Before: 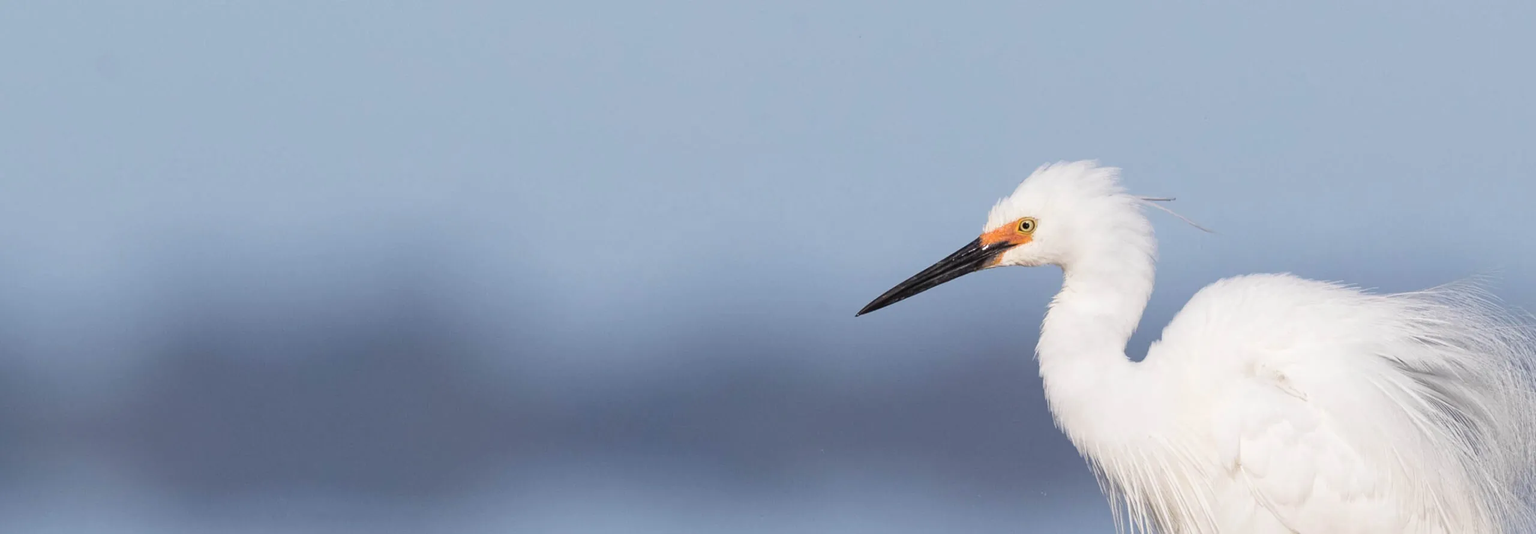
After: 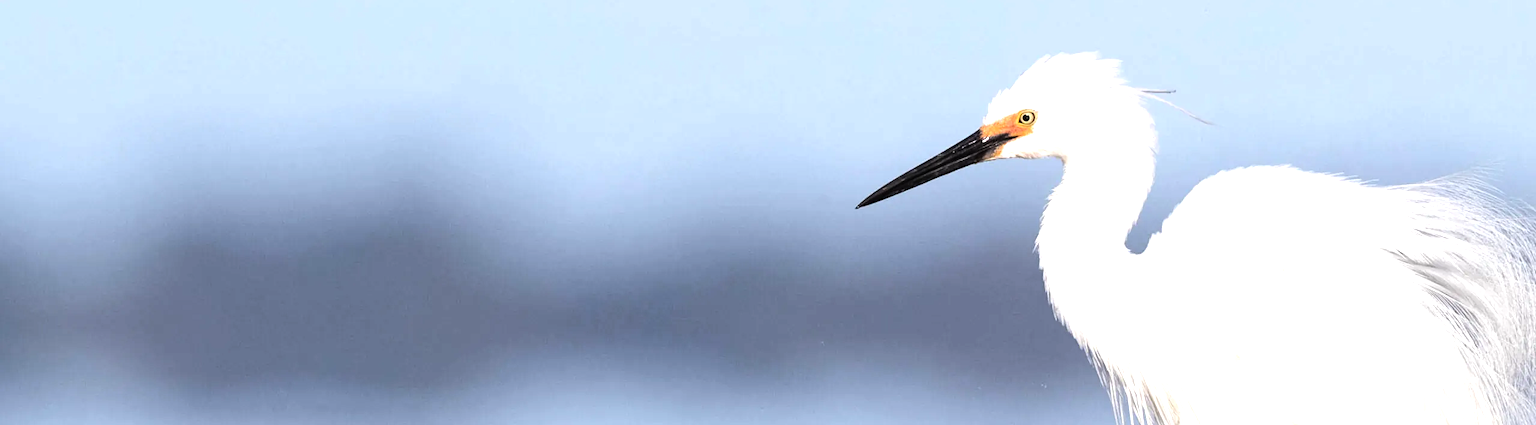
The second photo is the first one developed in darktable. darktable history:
tone equalizer: -8 EV -1.07 EV, -7 EV -1.02 EV, -6 EV -0.895 EV, -5 EV -0.55 EV, -3 EV 0.611 EV, -2 EV 0.866 EV, -1 EV 1 EV, +0 EV 1.08 EV, edges refinement/feathering 500, mask exposure compensation -1.57 EV, preserve details no
crop and rotate: top 20.279%
